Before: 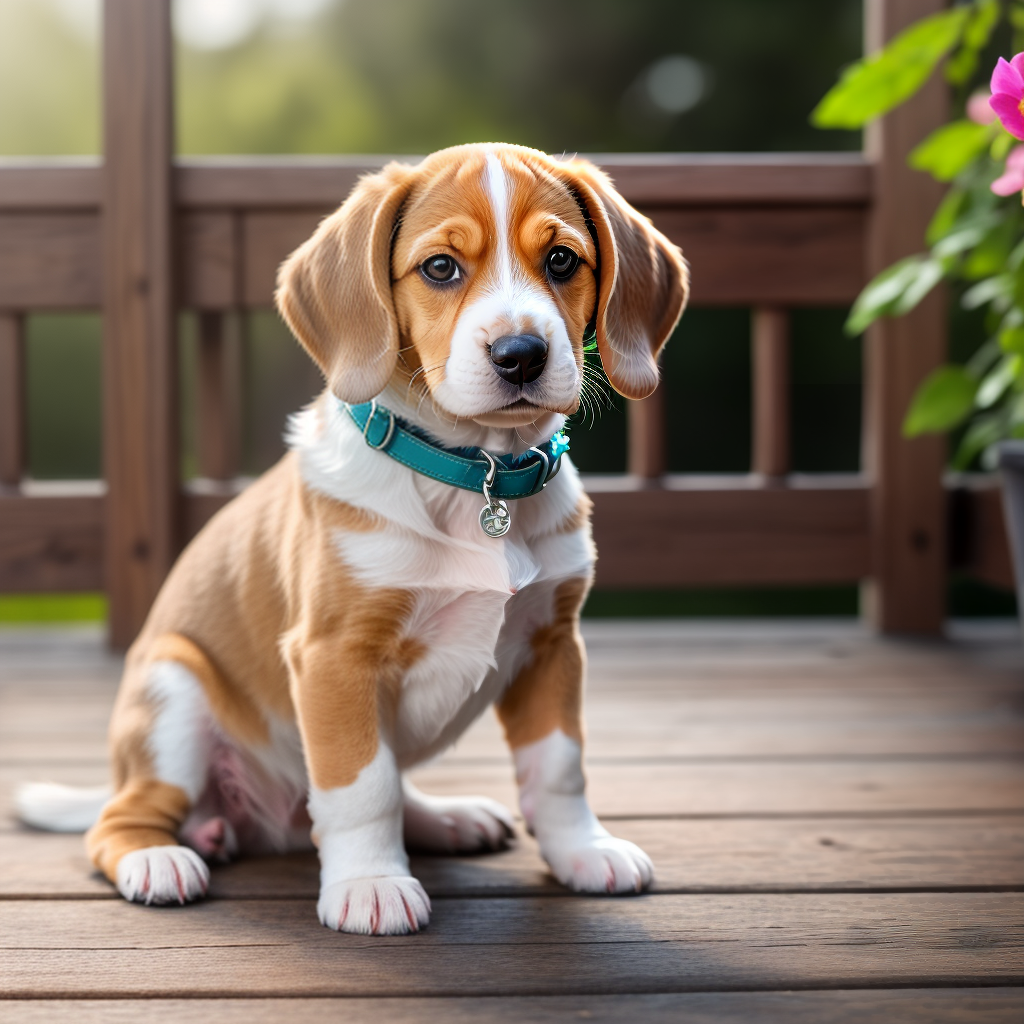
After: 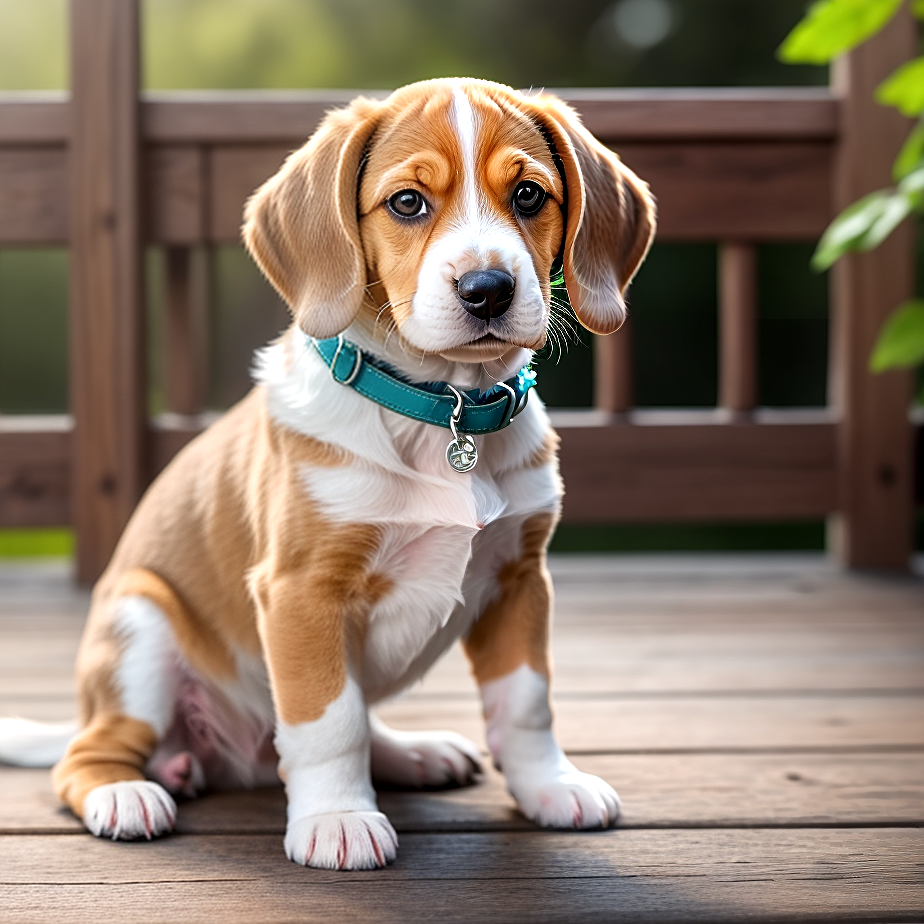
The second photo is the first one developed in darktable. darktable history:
exposure: exposure 0.127 EV, compensate highlight preservation false
crop: left 3.305%, top 6.436%, right 6.389%, bottom 3.258%
sharpen: amount 0.478
local contrast: highlights 100%, shadows 100%, detail 120%, midtone range 0.2
